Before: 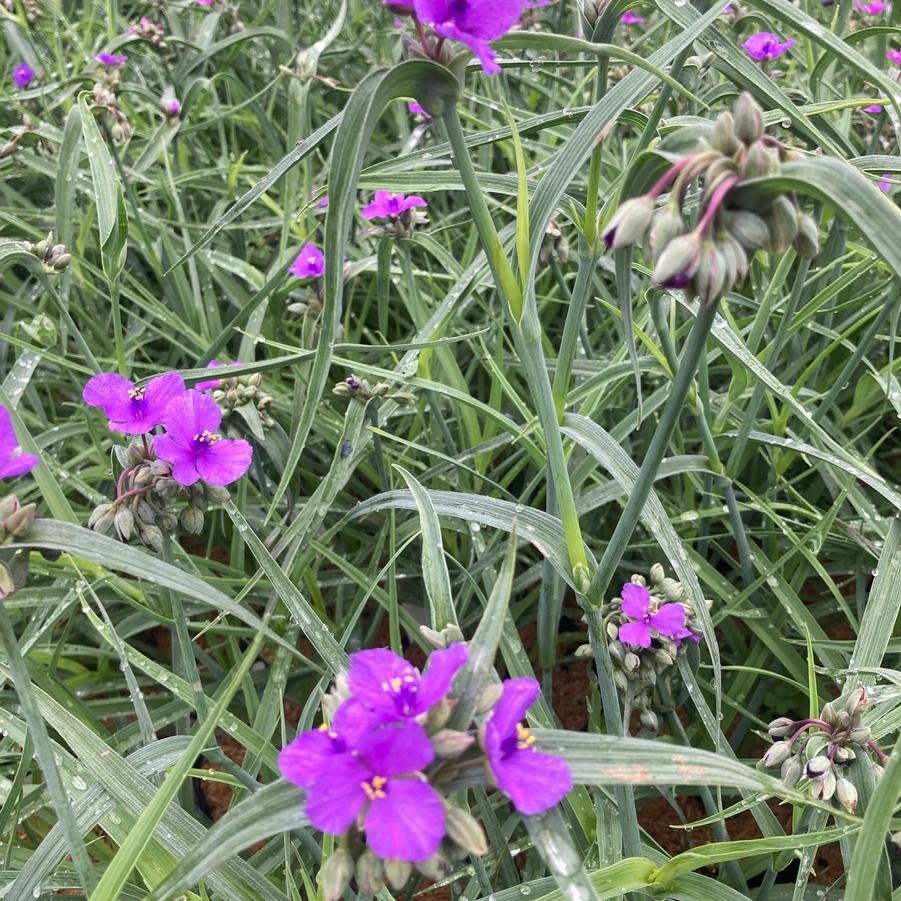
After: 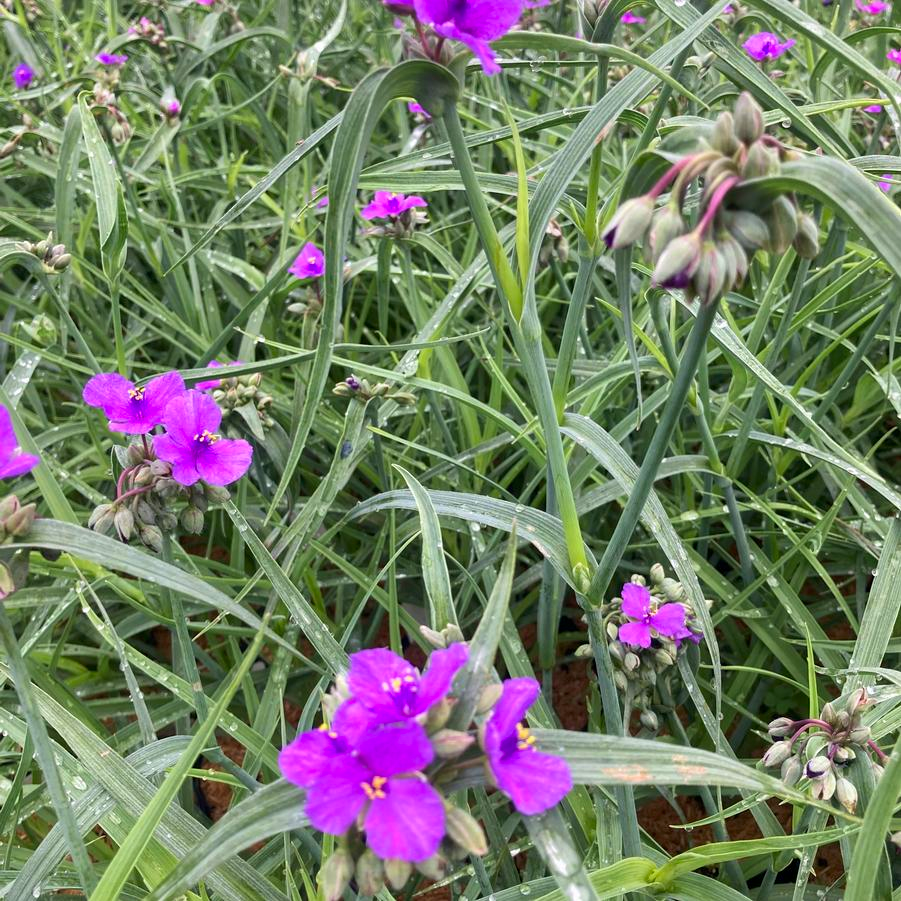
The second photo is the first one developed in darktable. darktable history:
white balance: emerald 1
exposure: black level correction 0.001, compensate highlight preservation false
velvia: strength 10%
contrast brightness saturation: contrast 0.04, saturation 0.16
